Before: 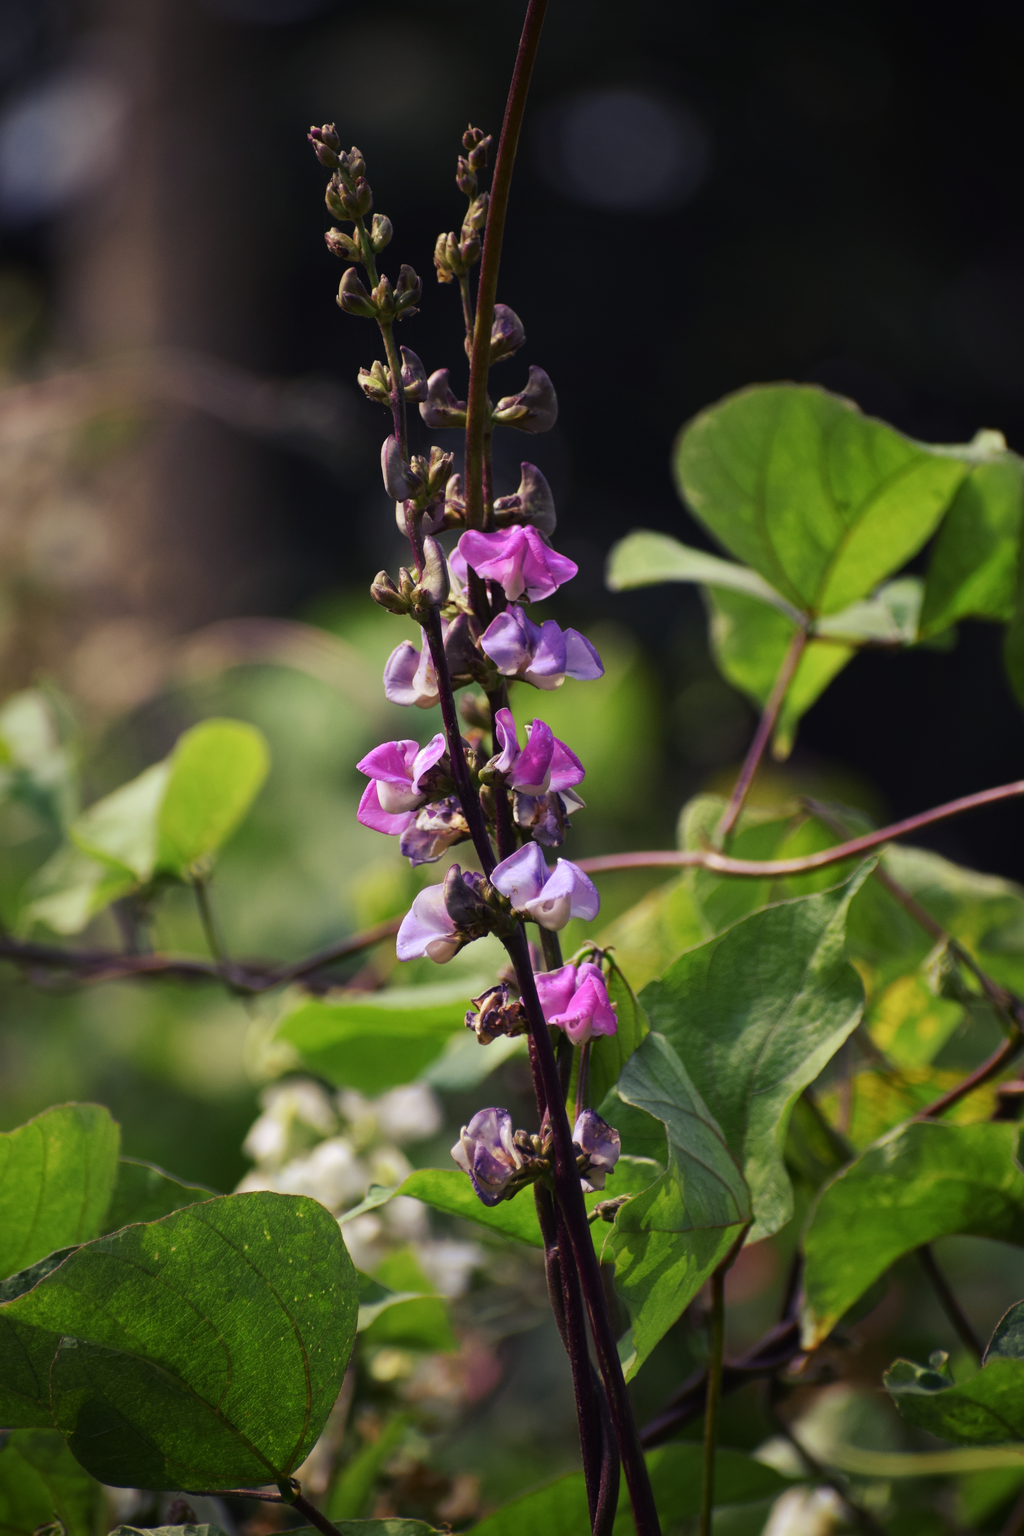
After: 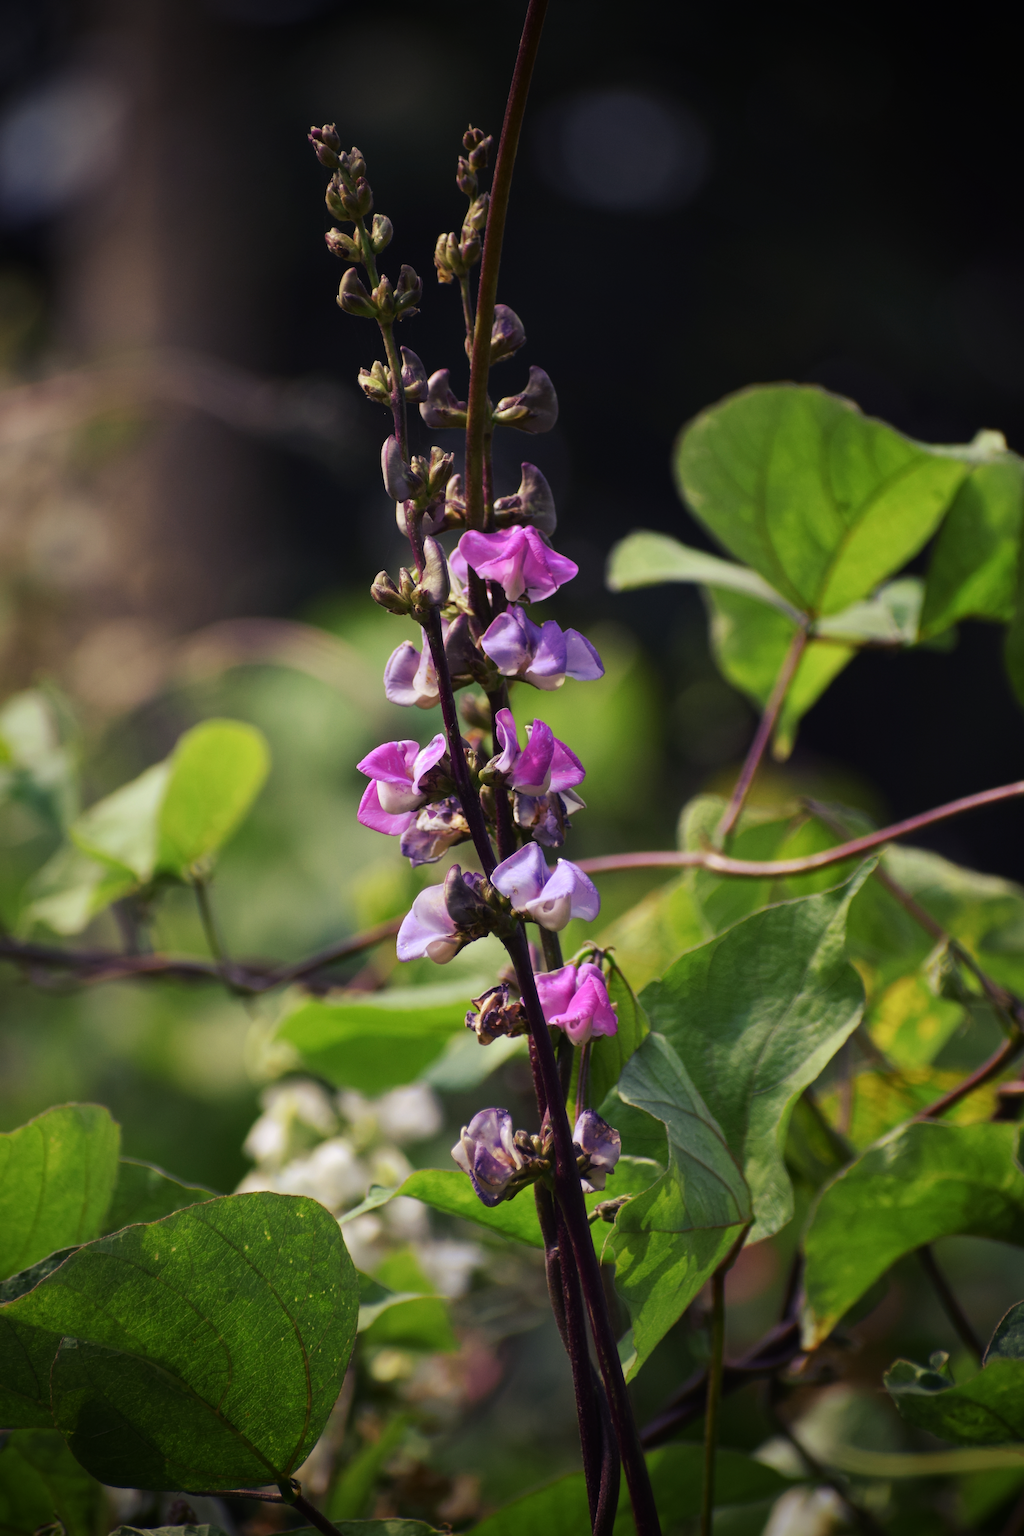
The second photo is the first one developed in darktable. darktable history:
vignetting: brightness -0.634, saturation -0.004, width/height ratio 1.093
